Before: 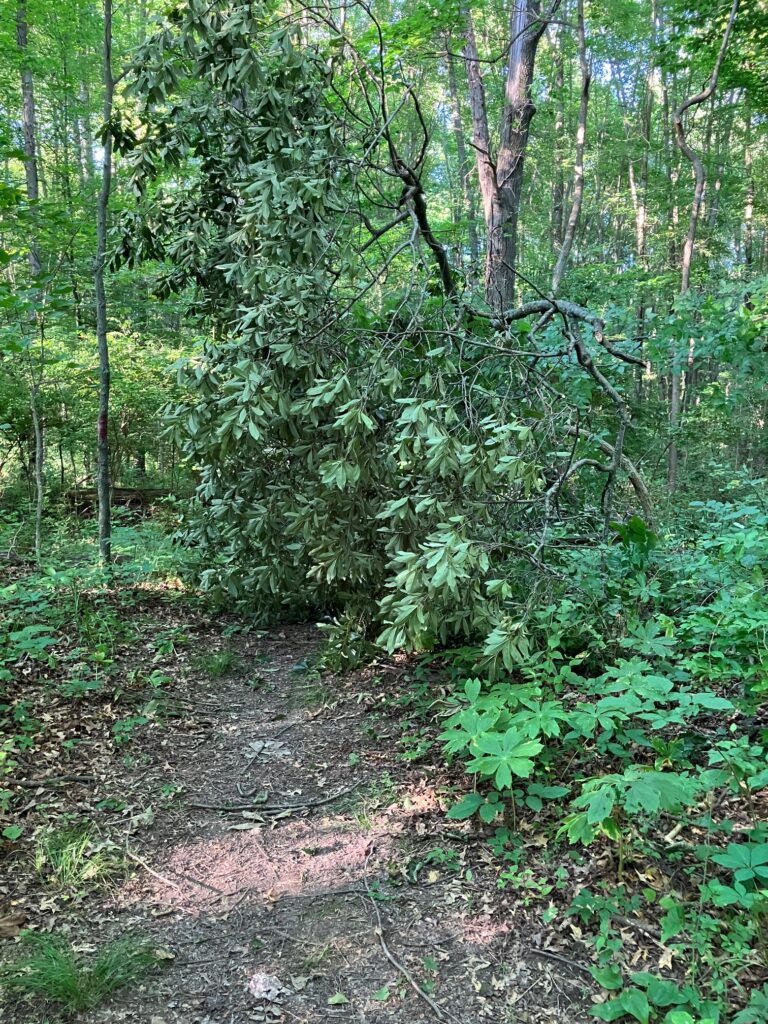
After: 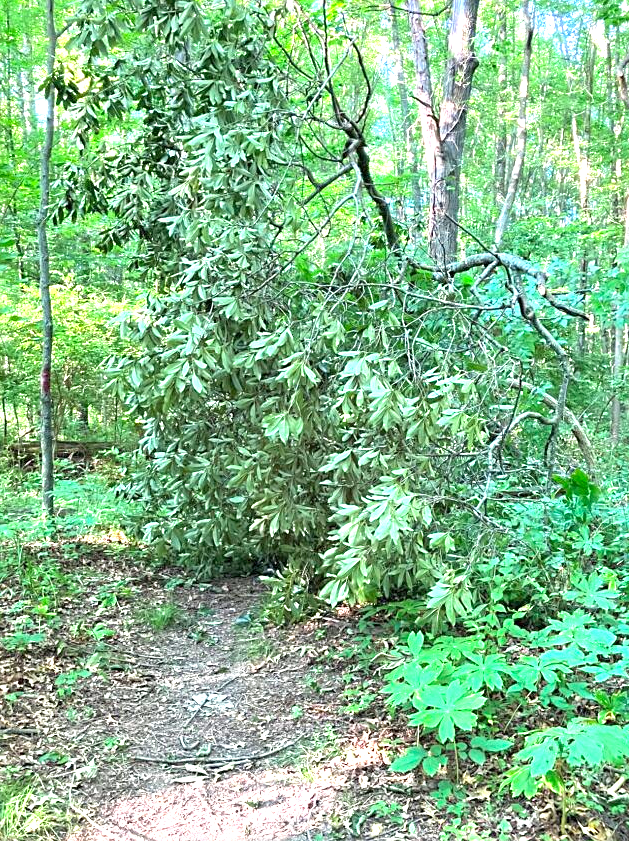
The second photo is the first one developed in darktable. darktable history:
sharpen: amount 0.218
crop and rotate: left 7.429%, top 4.65%, right 10.575%, bottom 13.18%
exposure: black level correction 0, exposure 1.443 EV, compensate exposure bias true, compensate highlight preservation false
contrast brightness saturation: brightness 0.094, saturation 0.192
